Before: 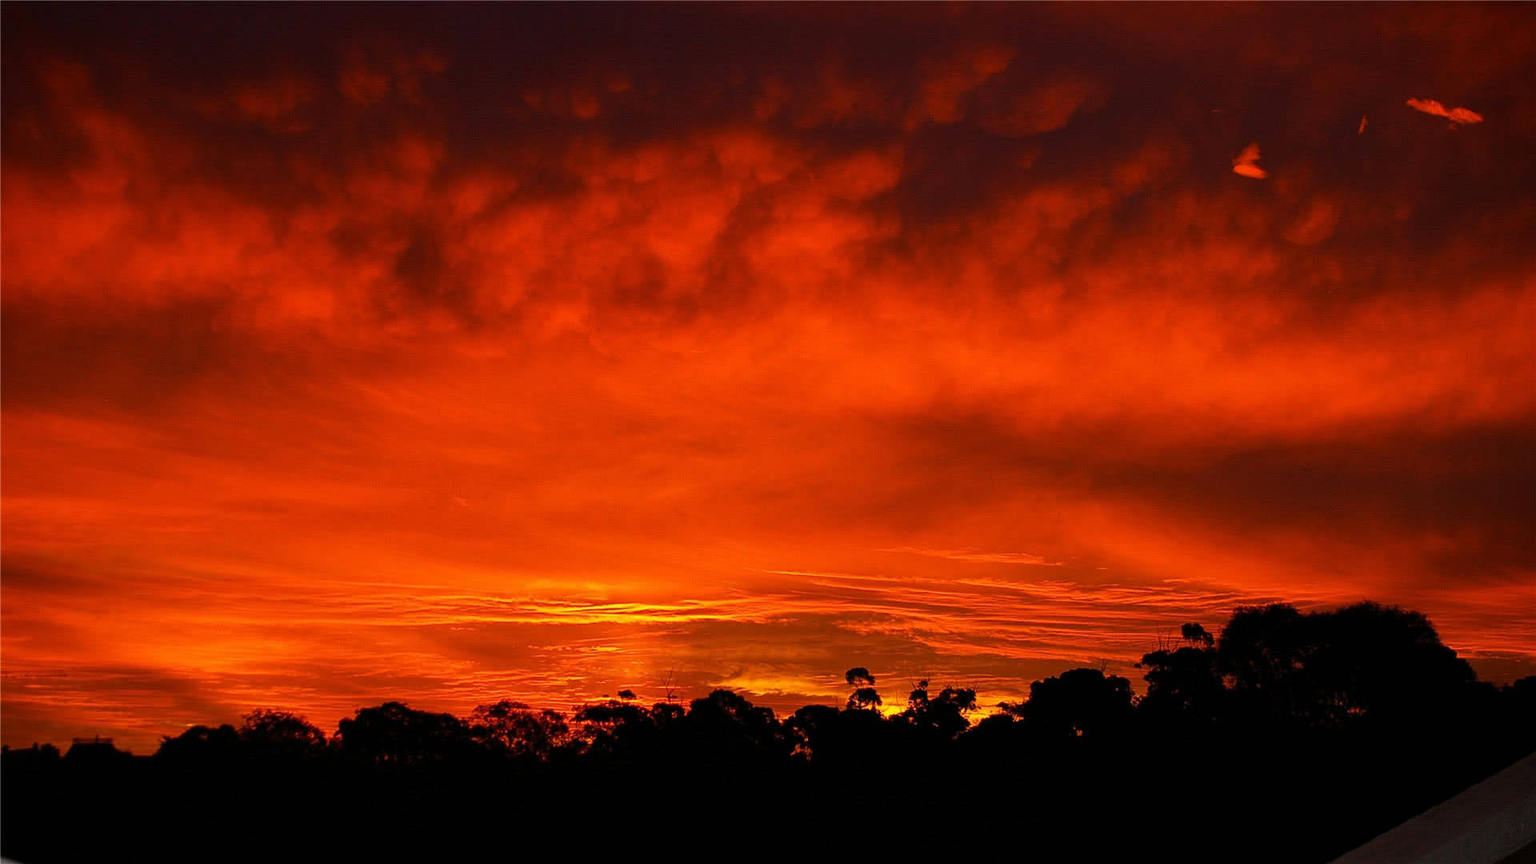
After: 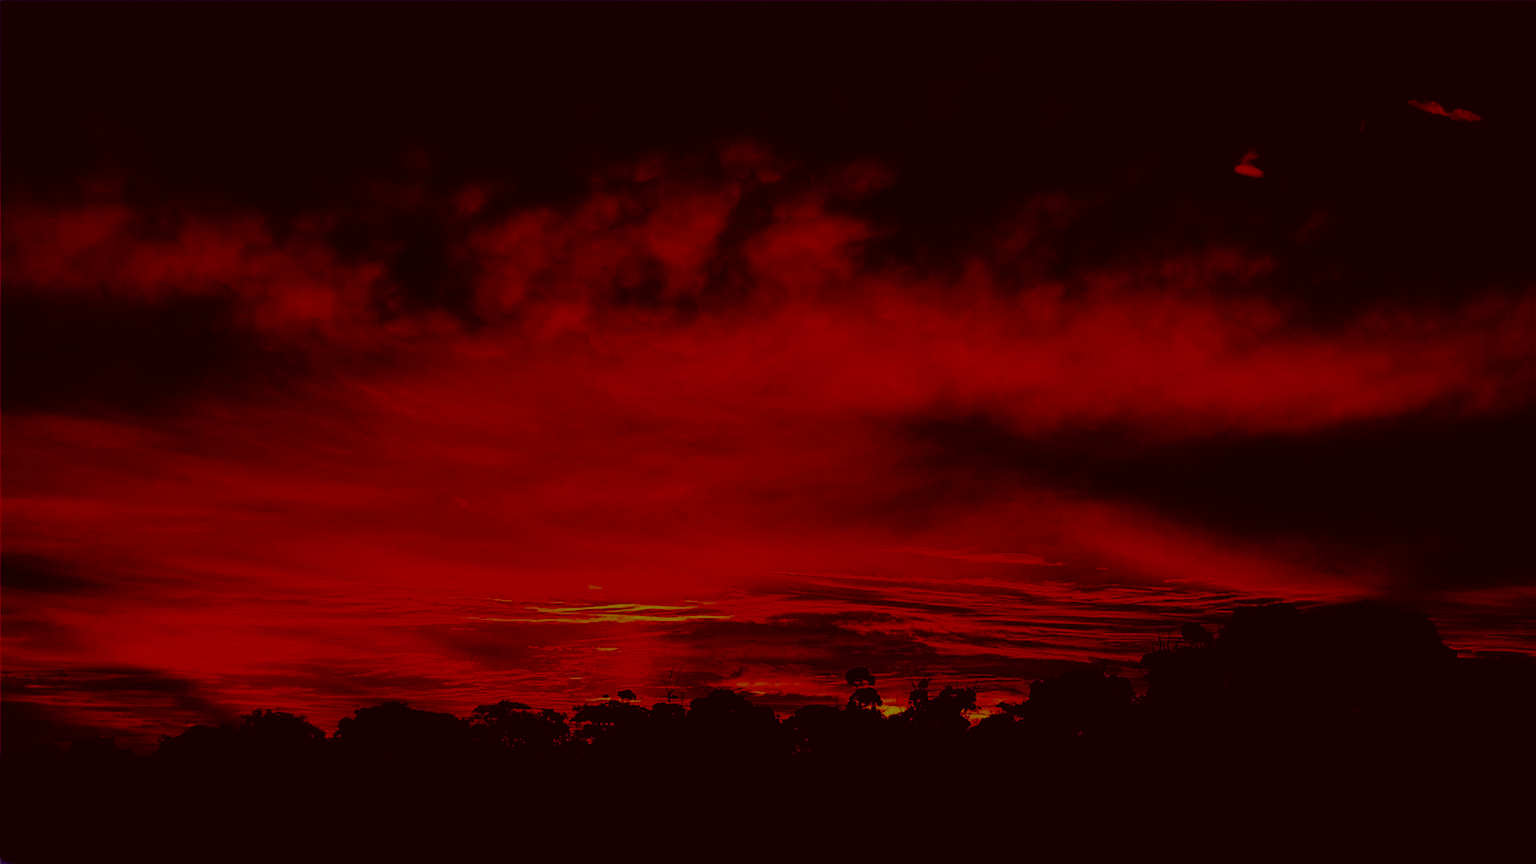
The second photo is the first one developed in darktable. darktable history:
color correction: highlights a* 10.44, highlights b* 30.04, shadows a* 2.73, shadows b* 17.51, saturation 1.72
exposure: exposure -2.002 EV, compensate highlight preservation false
contrast brightness saturation: contrast 0.08, saturation 0.02
color balance rgb: shadows lift › luminance -41.13%, shadows lift › chroma 14.13%, shadows lift › hue 260°, power › luminance -3.76%, power › chroma 0.56%, power › hue 40.37°, highlights gain › luminance 16.81%, highlights gain › chroma 2.94%, highlights gain › hue 260°, global offset › luminance -0.29%, global offset › chroma 0.31%, global offset › hue 260°, perceptual saturation grading › global saturation 20%, perceptual saturation grading › highlights -13.92%, perceptual saturation grading › shadows 50%
filmic rgb: black relative exposure -7.65 EV, white relative exposure 4.56 EV, hardness 3.61
